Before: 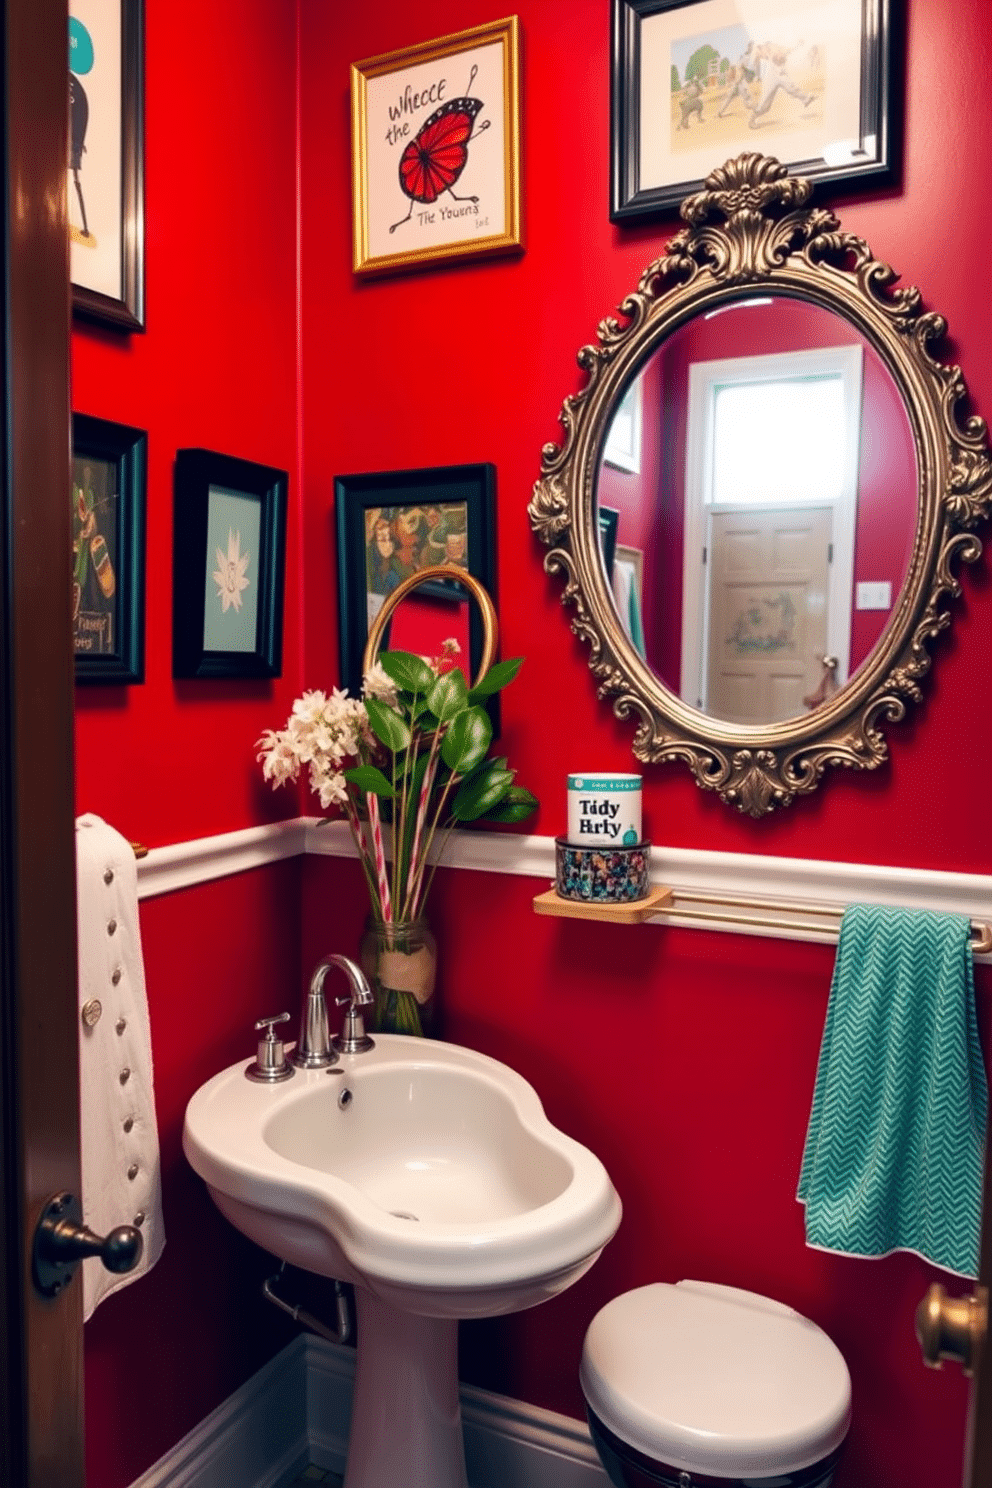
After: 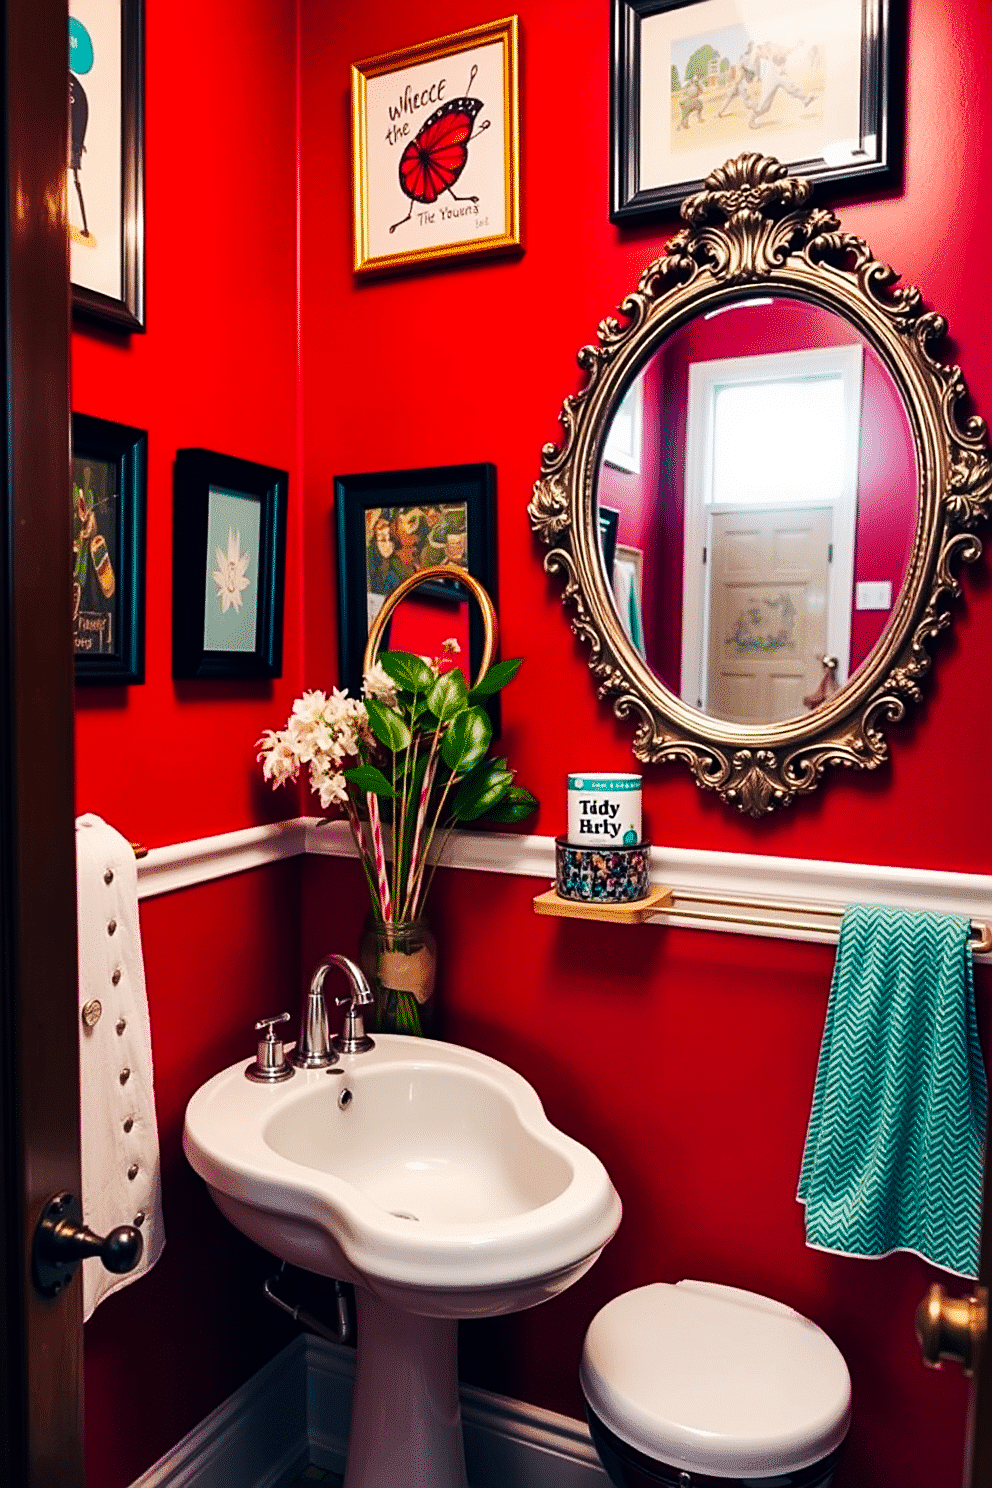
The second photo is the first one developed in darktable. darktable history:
tone curve: curves: ch0 [(0, 0) (0.126, 0.061) (0.338, 0.285) (0.494, 0.518) (0.703, 0.762) (1, 1)]; ch1 [(0, 0) (0.389, 0.313) (0.457, 0.442) (0.5, 0.501) (0.55, 0.578) (1, 1)]; ch2 [(0, 0) (0.44, 0.424) (0.501, 0.499) (0.557, 0.564) (0.613, 0.67) (0.707, 0.746) (1, 1)], preserve colors none
sharpen: amount 0.499
